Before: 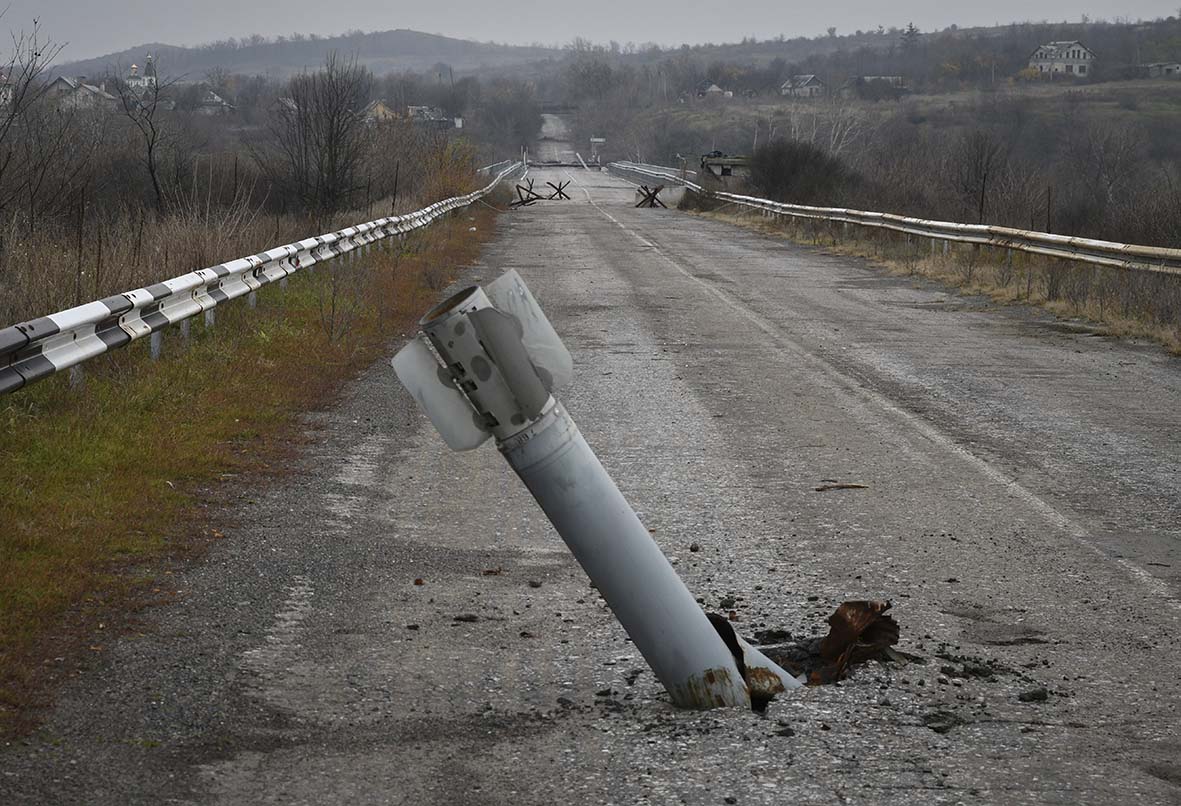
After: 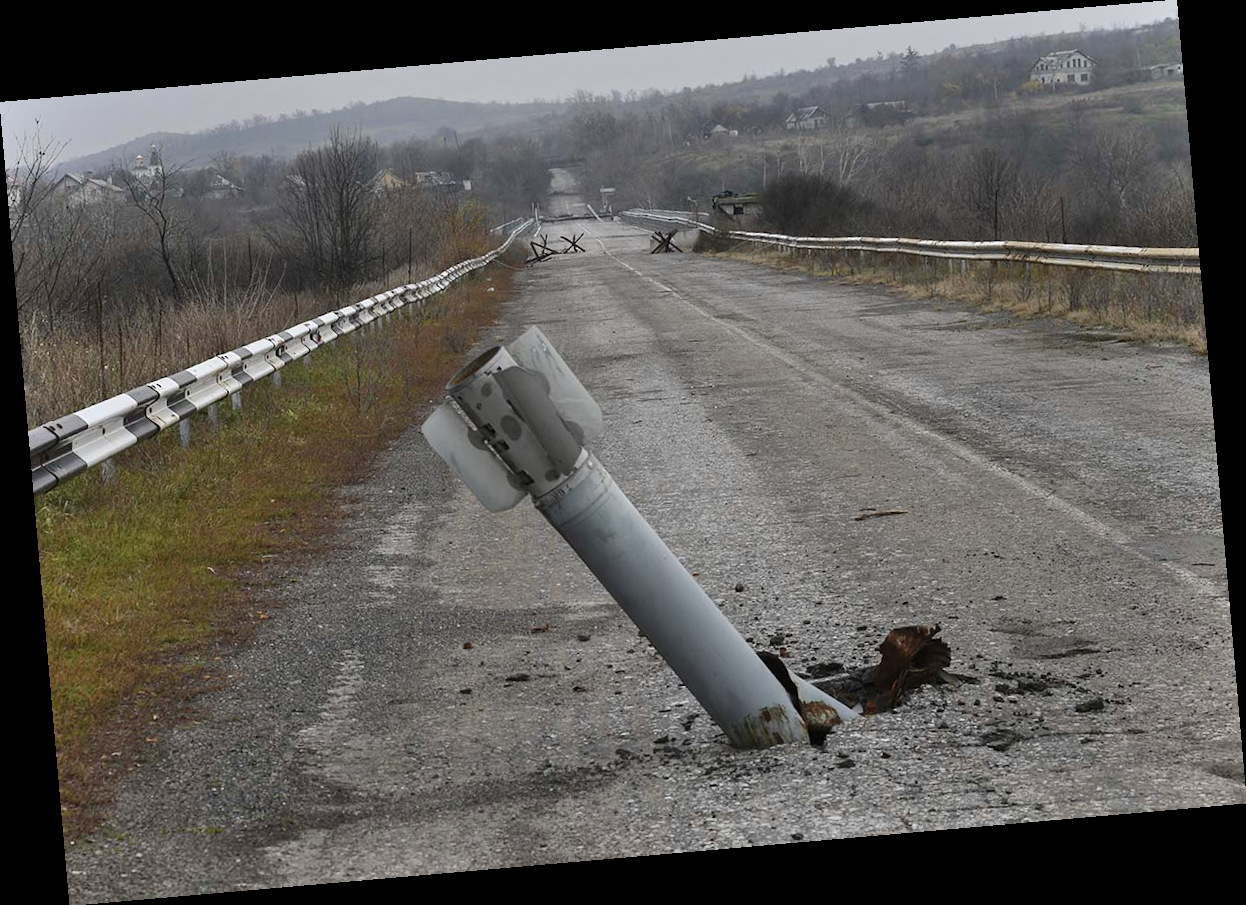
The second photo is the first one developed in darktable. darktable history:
shadows and highlights: soften with gaussian
rotate and perspective: rotation -4.98°, automatic cropping off
